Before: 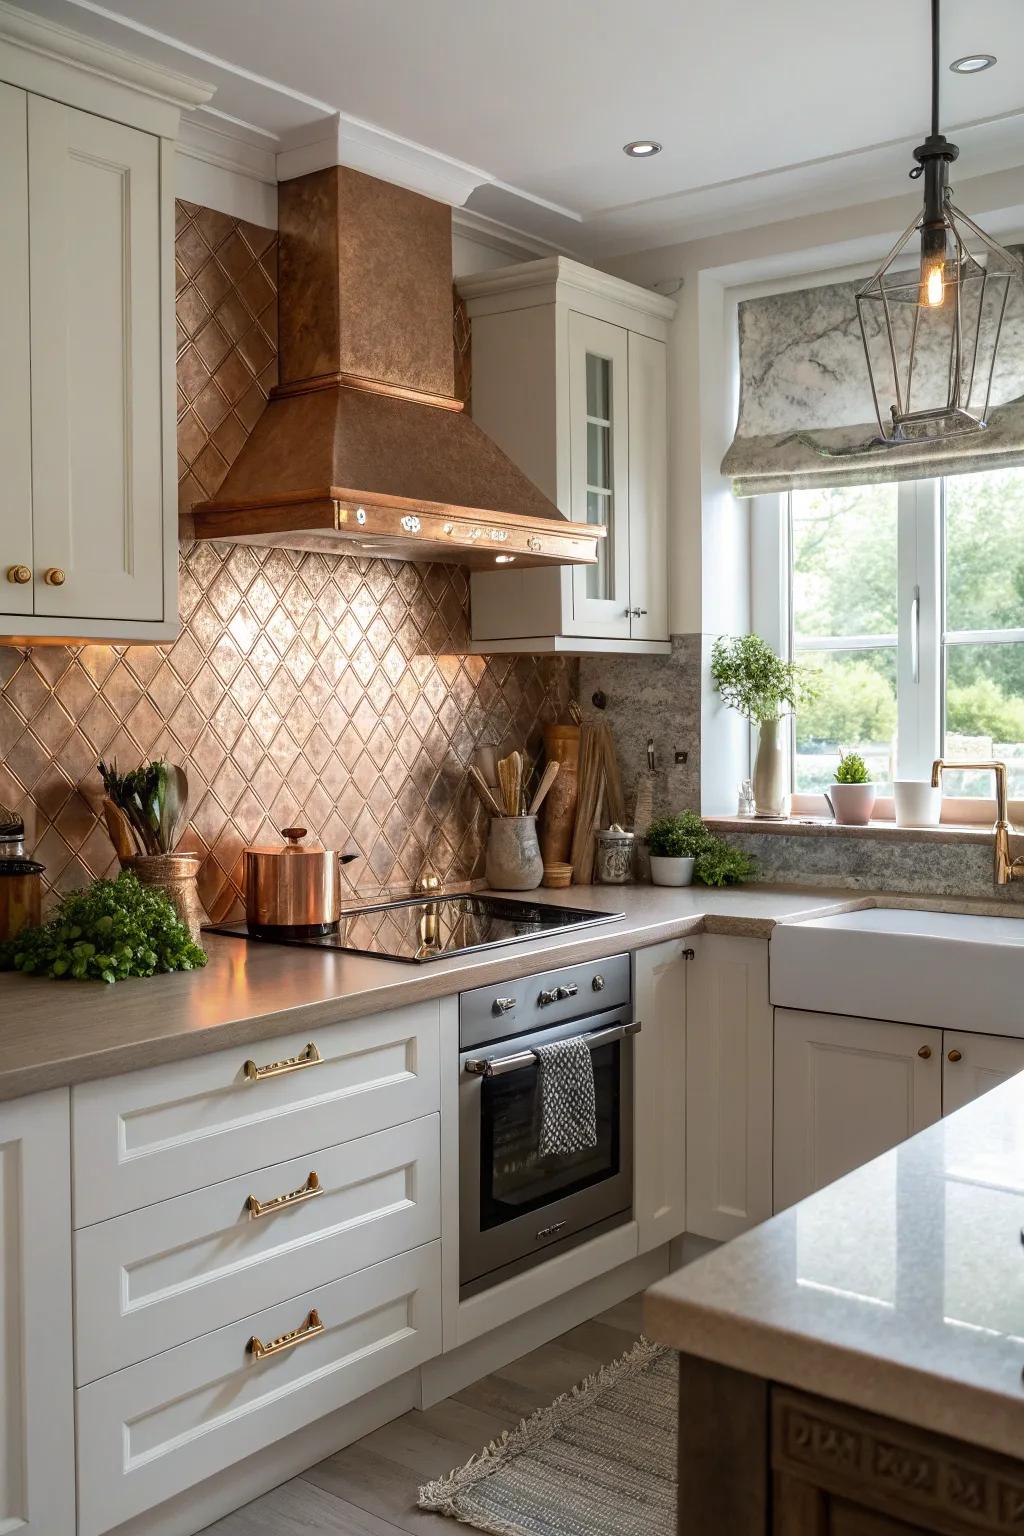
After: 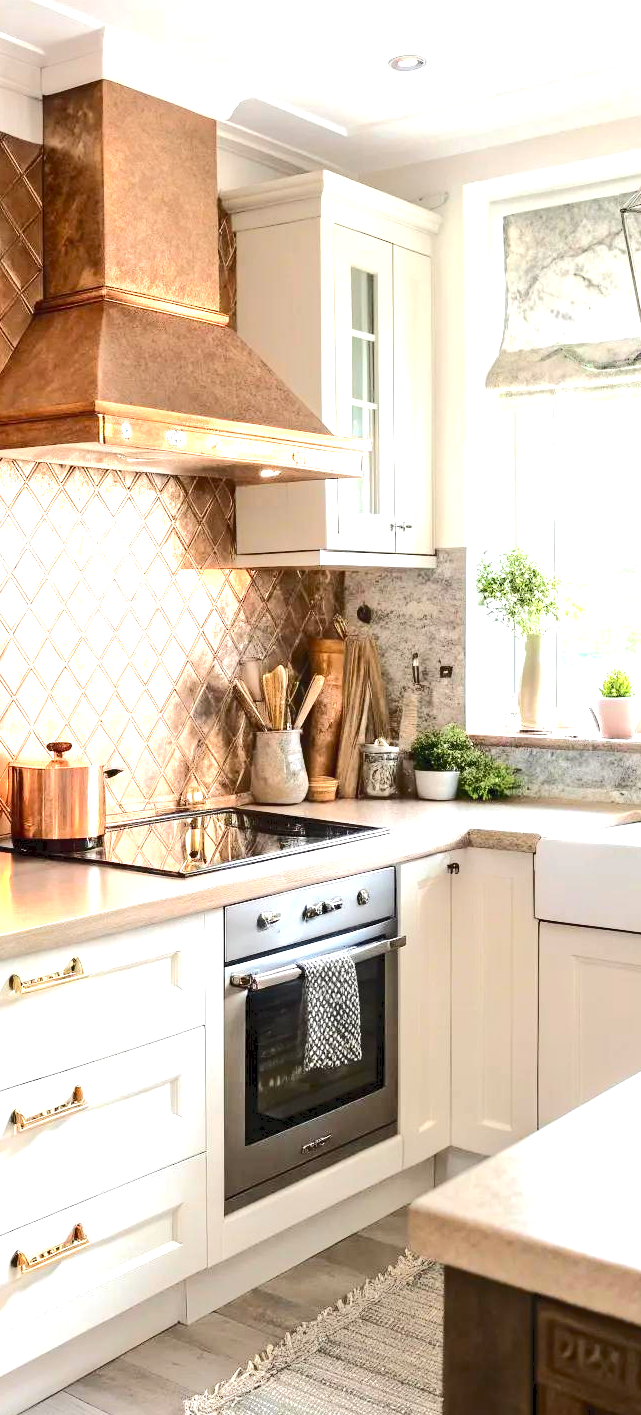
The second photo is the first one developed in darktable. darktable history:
crop and rotate: left 23.025%, top 5.619%, right 14.318%, bottom 2.258%
exposure: black level correction 0.001, exposure 1.655 EV, compensate exposure bias true, compensate highlight preservation false
tone curve: curves: ch0 [(0, 0) (0.003, 0.062) (0.011, 0.07) (0.025, 0.083) (0.044, 0.094) (0.069, 0.105) (0.1, 0.117) (0.136, 0.136) (0.177, 0.164) (0.224, 0.201) (0.277, 0.256) (0.335, 0.335) (0.399, 0.424) (0.468, 0.529) (0.543, 0.641) (0.623, 0.725) (0.709, 0.787) (0.801, 0.849) (0.898, 0.917) (1, 1)], color space Lab, independent channels, preserve colors none
